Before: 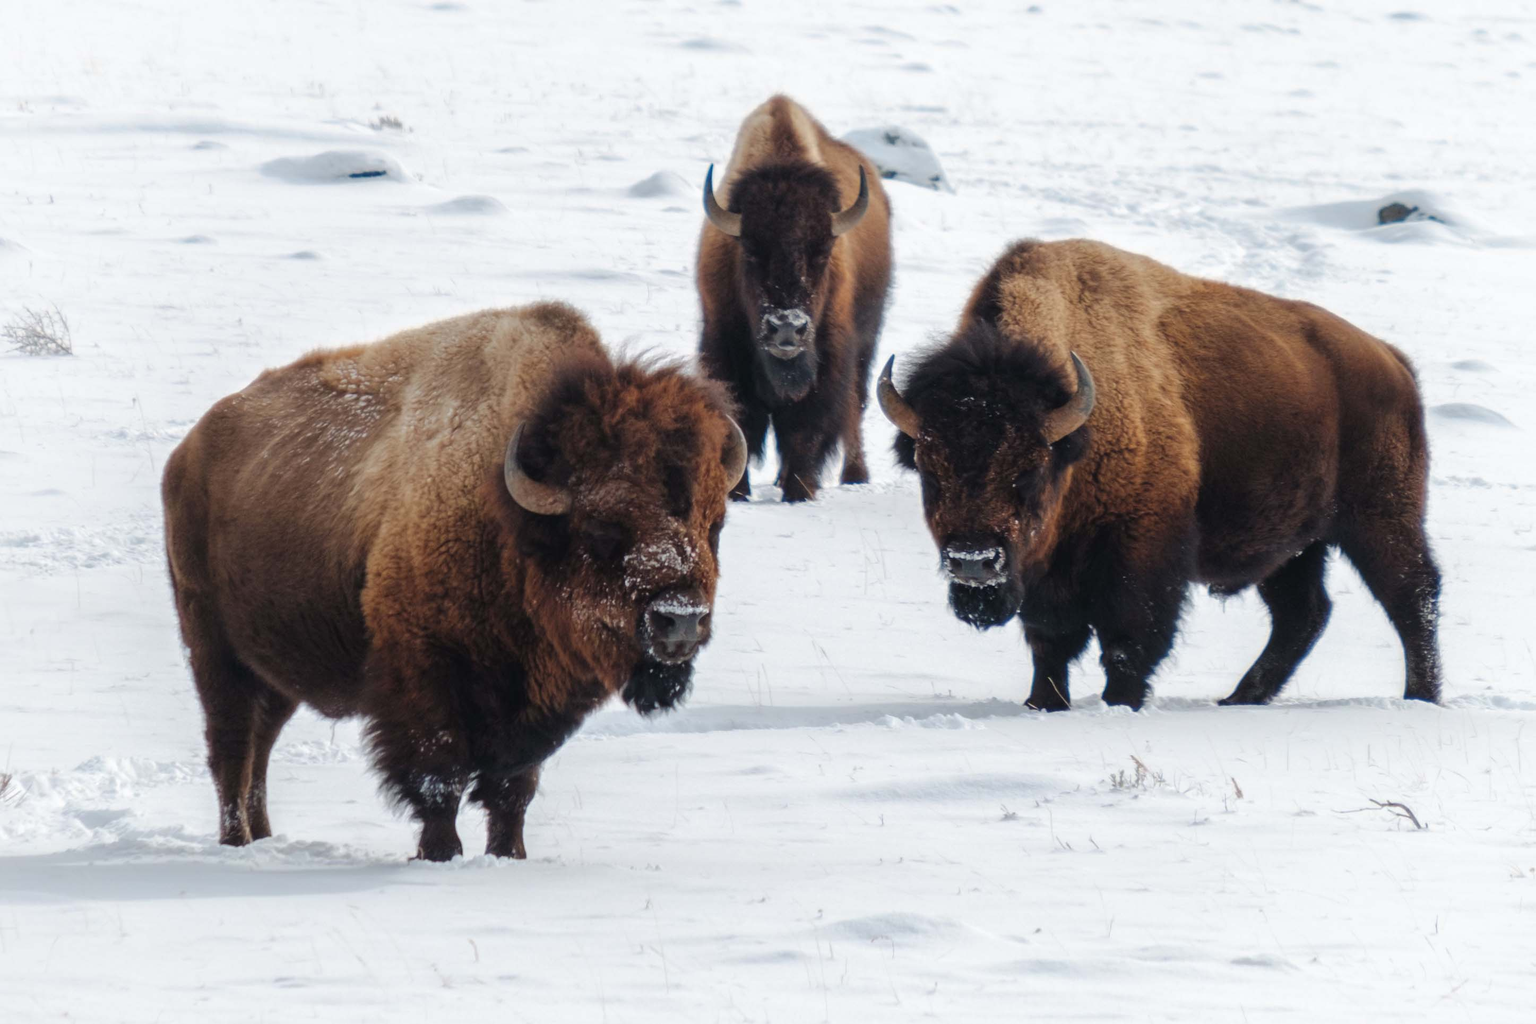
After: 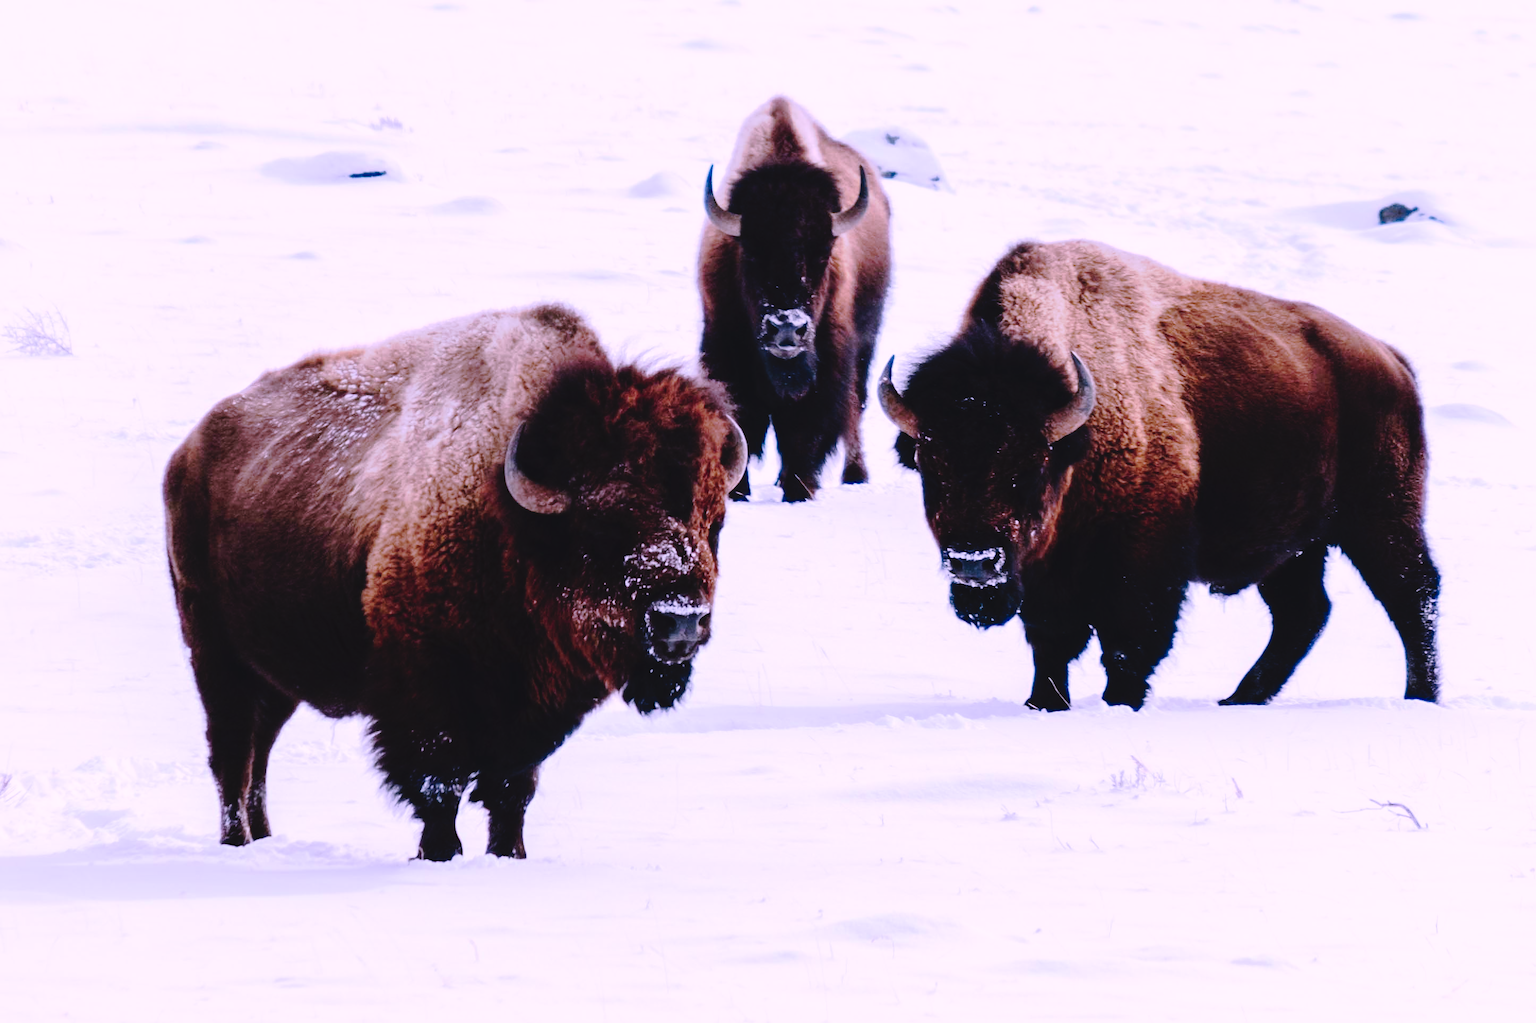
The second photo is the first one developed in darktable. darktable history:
rotate and perspective: crop left 0, crop top 0
white balance: red 0.967, blue 1.119, emerald 0.756
tone curve: curves: ch0 [(0, 0) (0.003, 0.051) (0.011, 0.052) (0.025, 0.055) (0.044, 0.062) (0.069, 0.068) (0.1, 0.077) (0.136, 0.098) (0.177, 0.145) (0.224, 0.223) (0.277, 0.314) (0.335, 0.43) (0.399, 0.518) (0.468, 0.591) (0.543, 0.656) (0.623, 0.726) (0.709, 0.809) (0.801, 0.857) (0.898, 0.918) (1, 1)], preserve colors none
contrast brightness saturation: contrast 0.28
color correction: highlights a* 15.46, highlights b* -20.56
